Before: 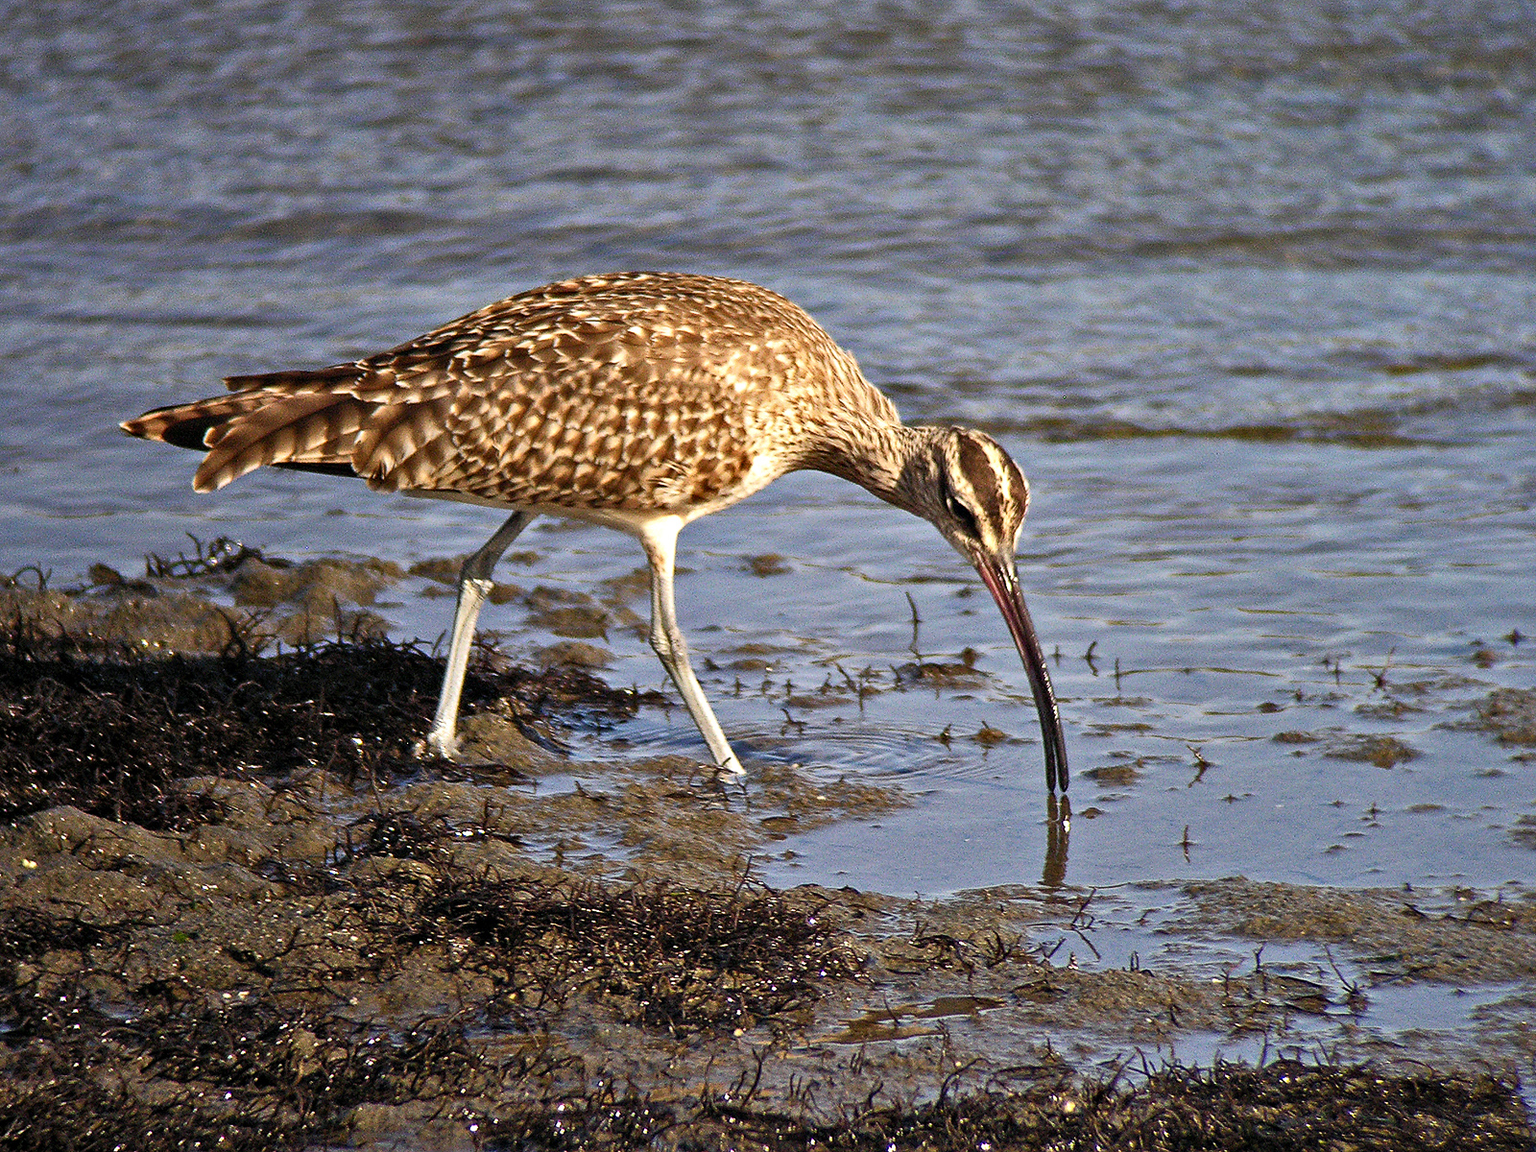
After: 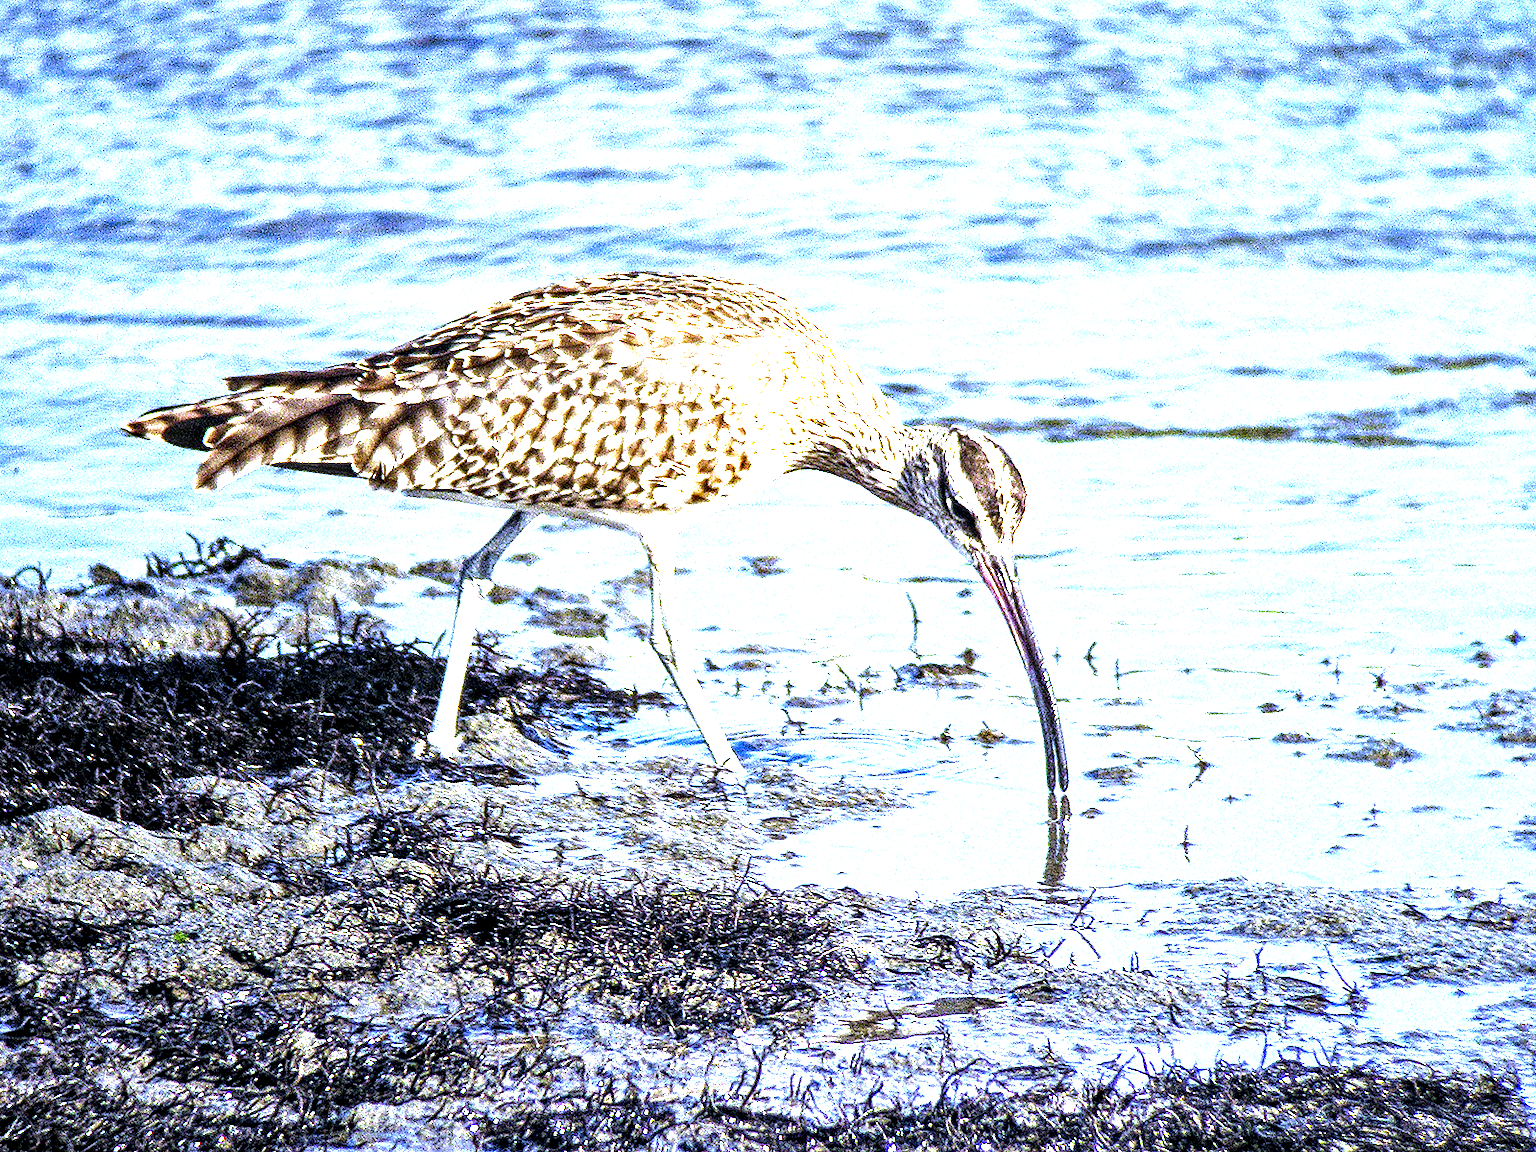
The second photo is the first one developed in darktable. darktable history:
exposure: black level correction 0.001, exposure 2 EV, compensate highlight preservation false
local contrast: highlights 19%, detail 186%
white balance: red 0.766, blue 1.537
tone equalizer: -8 EV -0.75 EV, -7 EV -0.7 EV, -6 EV -0.6 EV, -5 EV -0.4 EV, -3 EV 0.4 EV, -2 EV 0.6 EV, -1 EV 0.7 EV, +0 EV 0.75 EV, edges refinement/feathering 500, mask exposure compensation -1.57 EV, preserve details no
